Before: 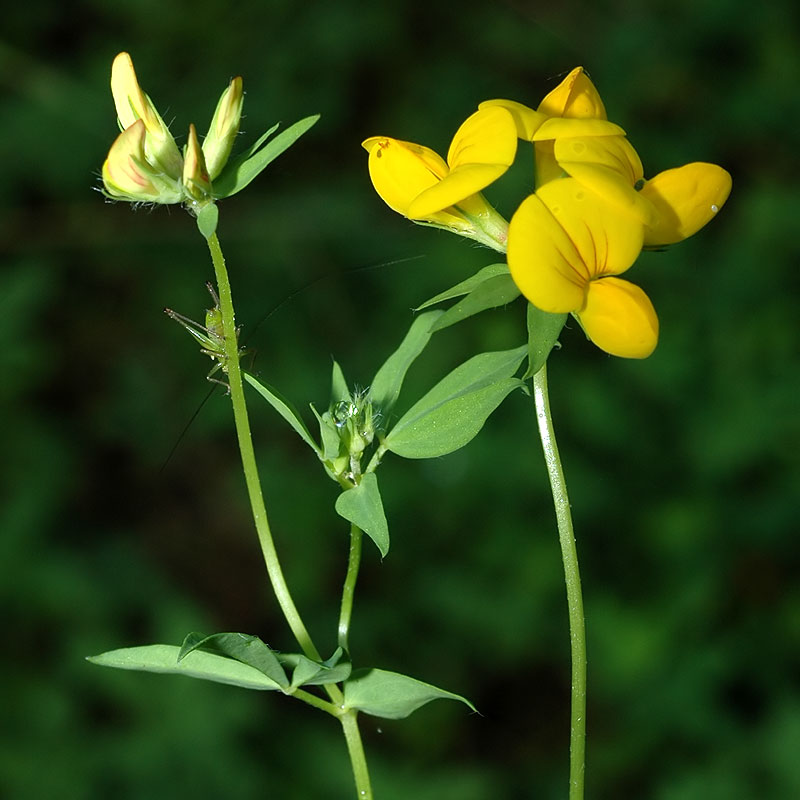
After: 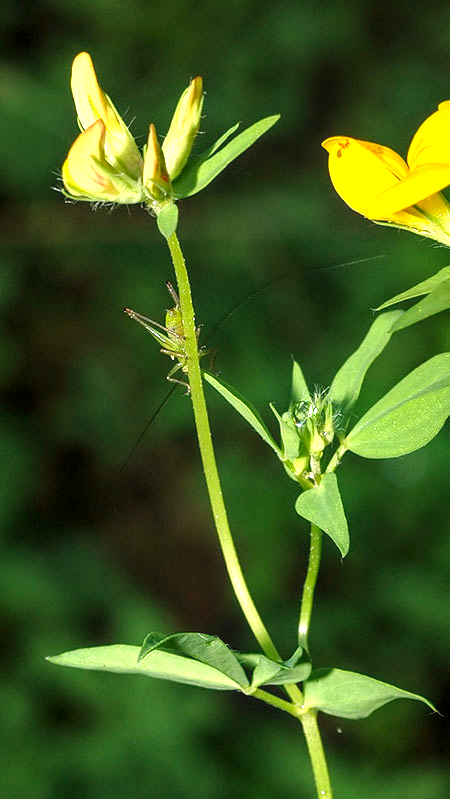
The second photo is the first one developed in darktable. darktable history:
crop: left 5.114%, right 38.589%
exposure: black level correction 0, exposure 0.7 EV, compensate highlight preservation false
local contrast: on, module defaults
contrast brightness saturation: contrast 0.04, saturation 0.07
white balance: red 1.127, blue 0.943
